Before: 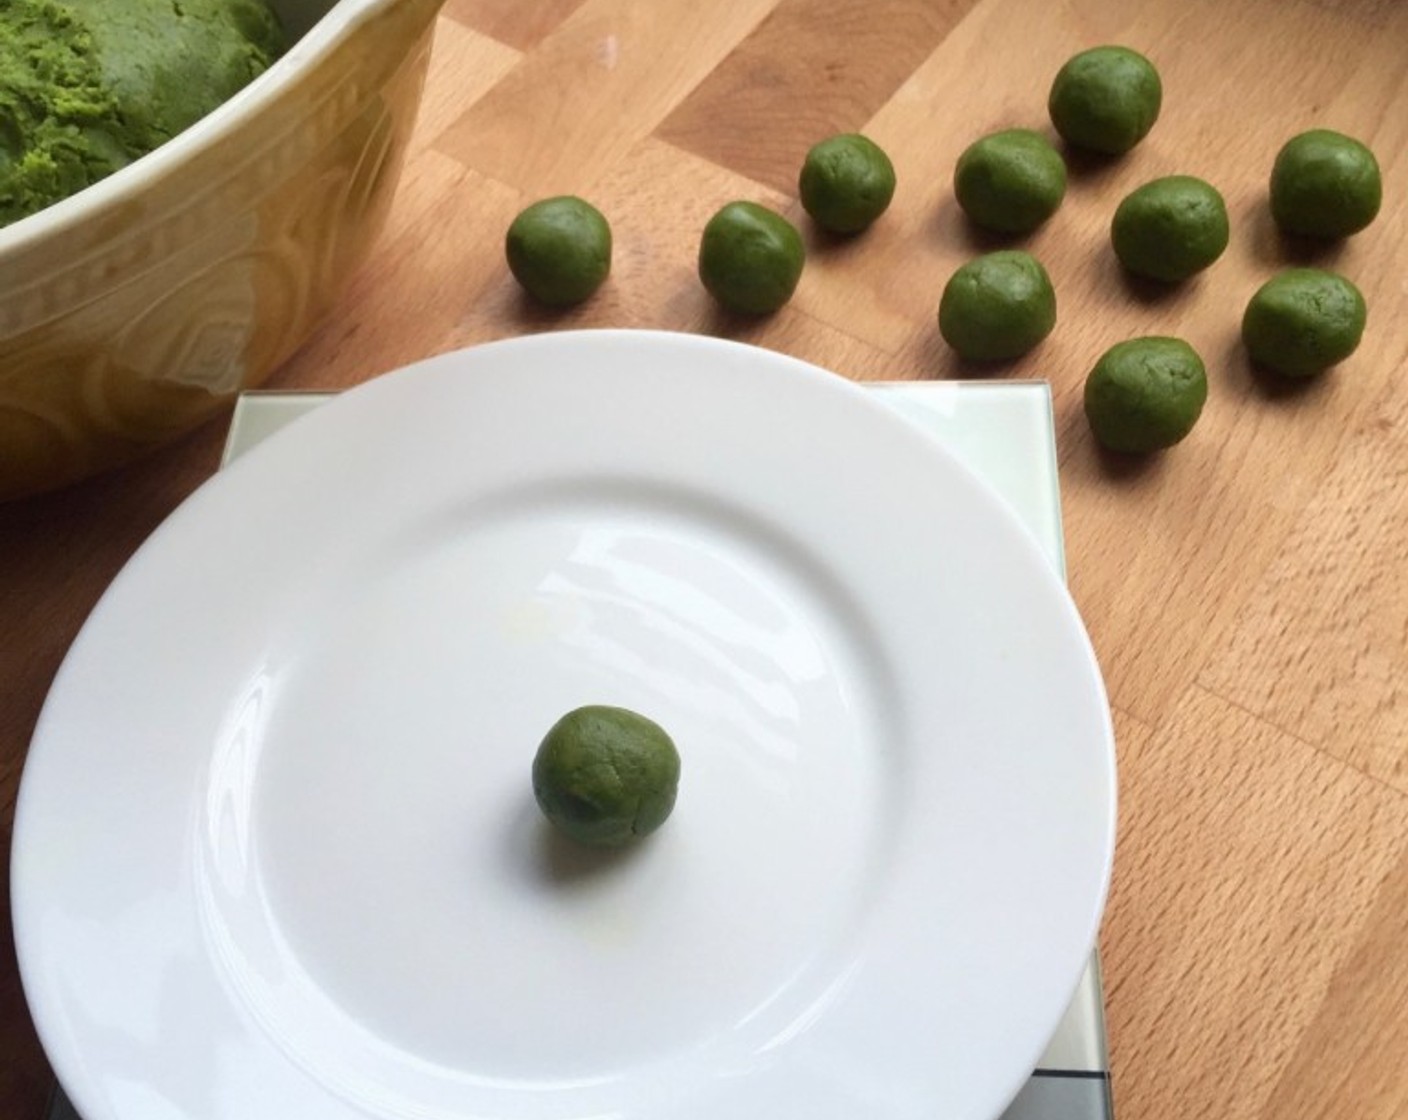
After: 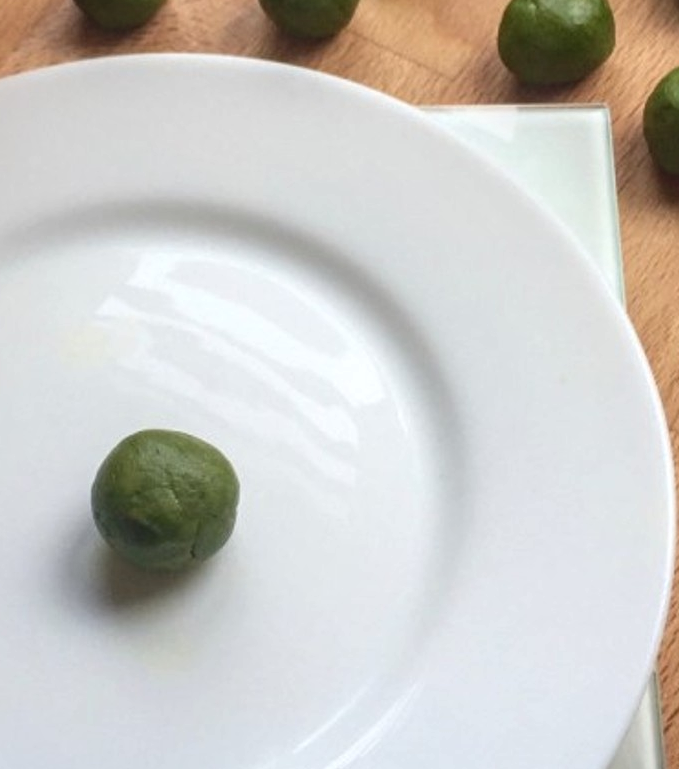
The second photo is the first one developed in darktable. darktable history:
local contrast: highlights 0%, shadows 0%, detail 133%
crop: left 31.379%, top 24.658%, right 20.326%, bottom 6.628%
